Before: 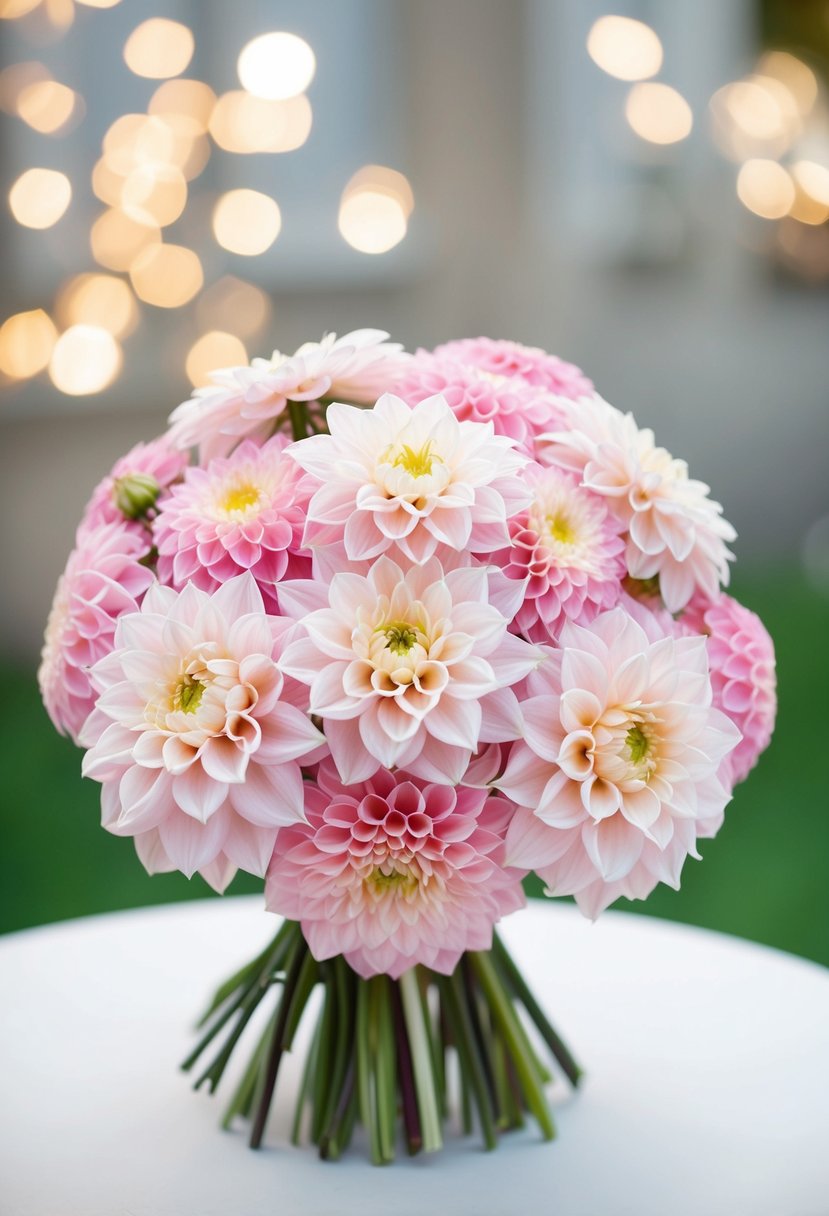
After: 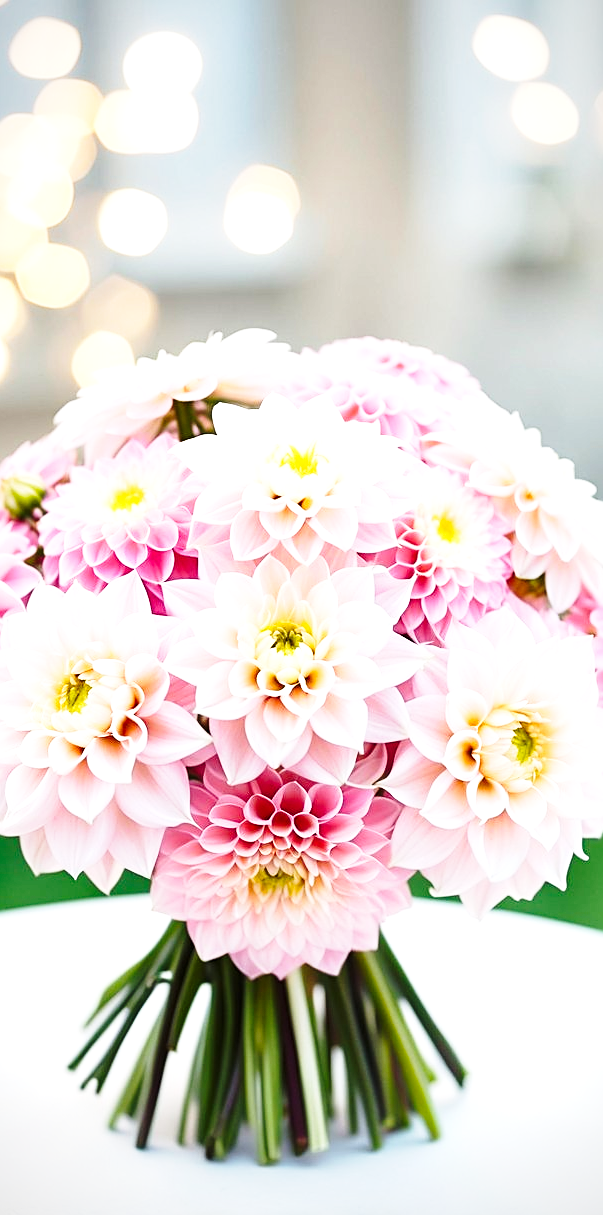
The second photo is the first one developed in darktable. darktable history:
color balance rgb: perceptual saturation grading › global saturation 0.937%, perceptual brilliance grading › global brilliance -5.28%, perceptual brilliance grading › highlights 23.669%, perceptual brilliance grading › mid-tones 6.884%, perceptual brilliance grading › shadows -4.672%, global vibrance 20%
vignetting: fall-off start 96.69%, fall-off radius 99.32%, width/height ratio 0.613
sharpen: on, module defaults
crop: left 13.806%, top 0%, right 13.41%
base curve: curves: ch0 [(0, 0) (0.028, 0.03) (0.121, 0.232) (0.46, 0.748) (0.859, 0.968) (1, 1)], preserve colors none
tone equalizer: on, module defaults
